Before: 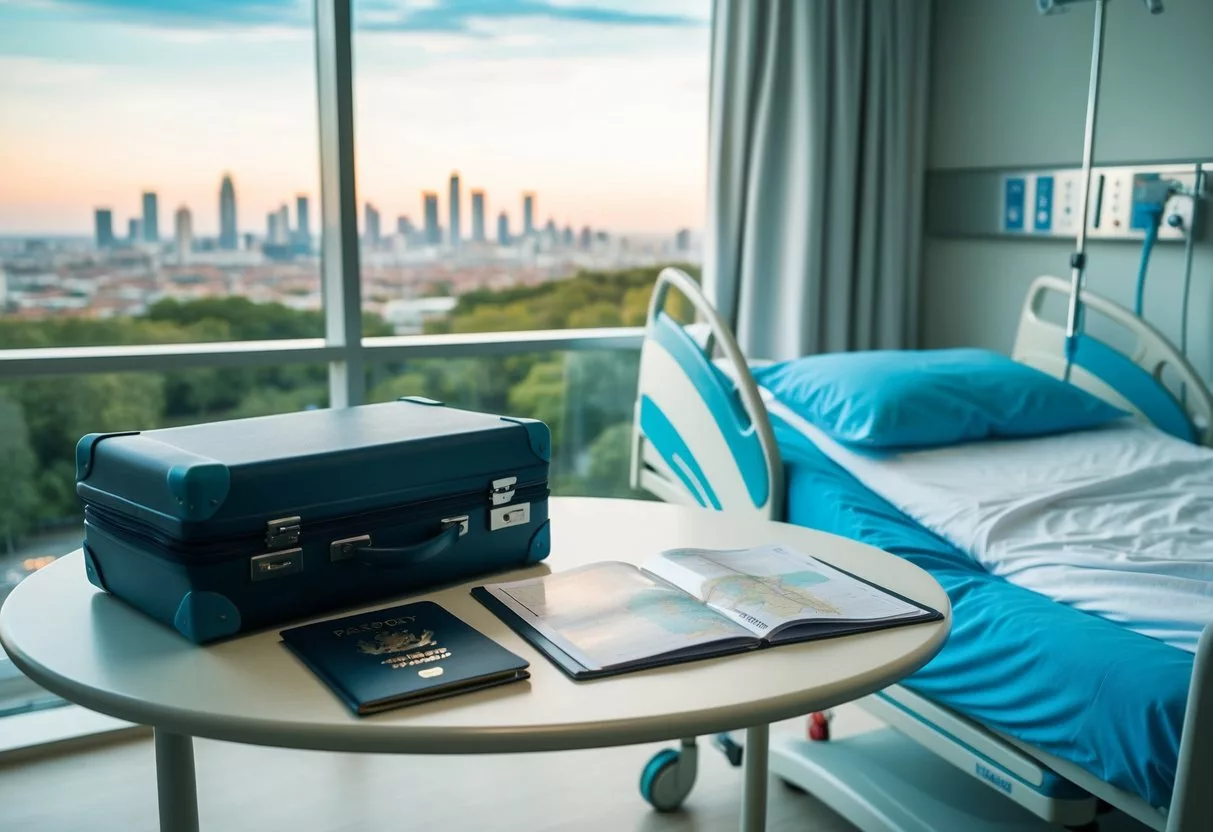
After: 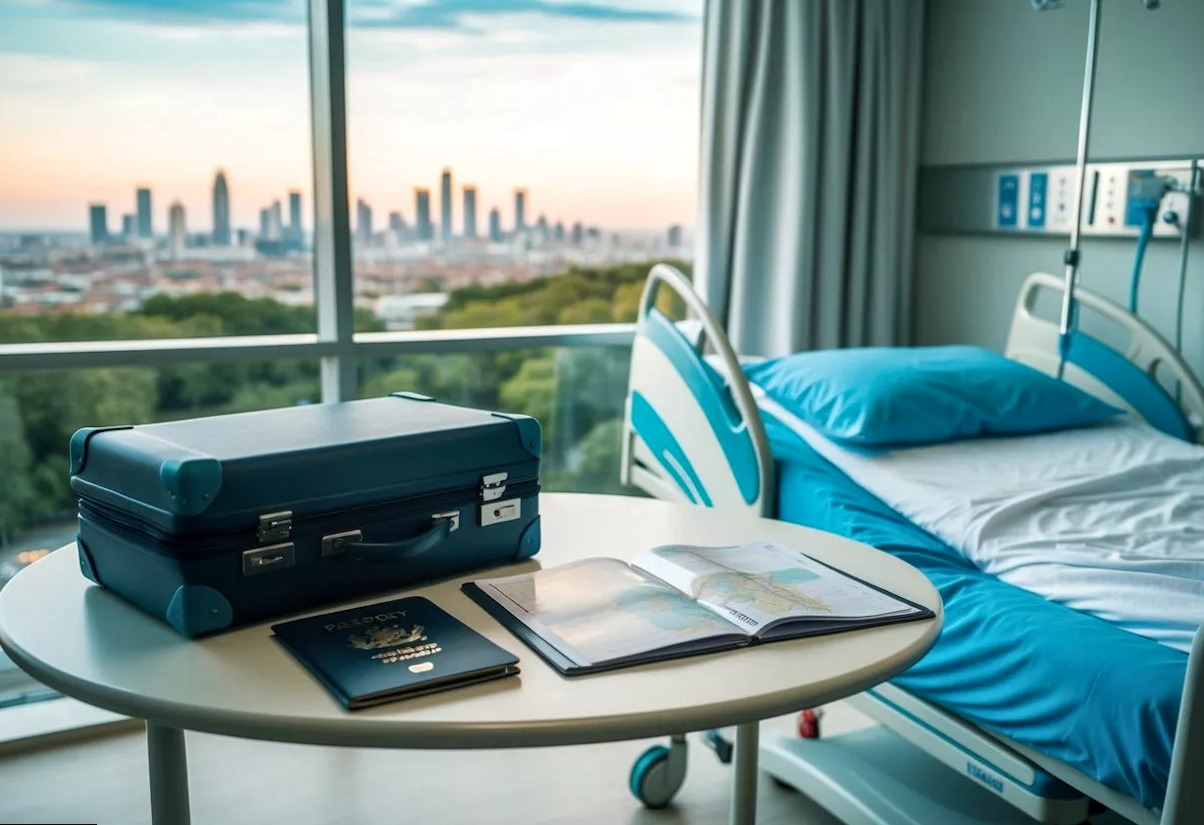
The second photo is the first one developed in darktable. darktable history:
local contrast: on, module defaults
rotate and perspective: rotation 0.192°, lens shift (horizontal) -0.015, crop left 0.005, crop right 0.996, crop top 0.006, crop bottom 0.99
